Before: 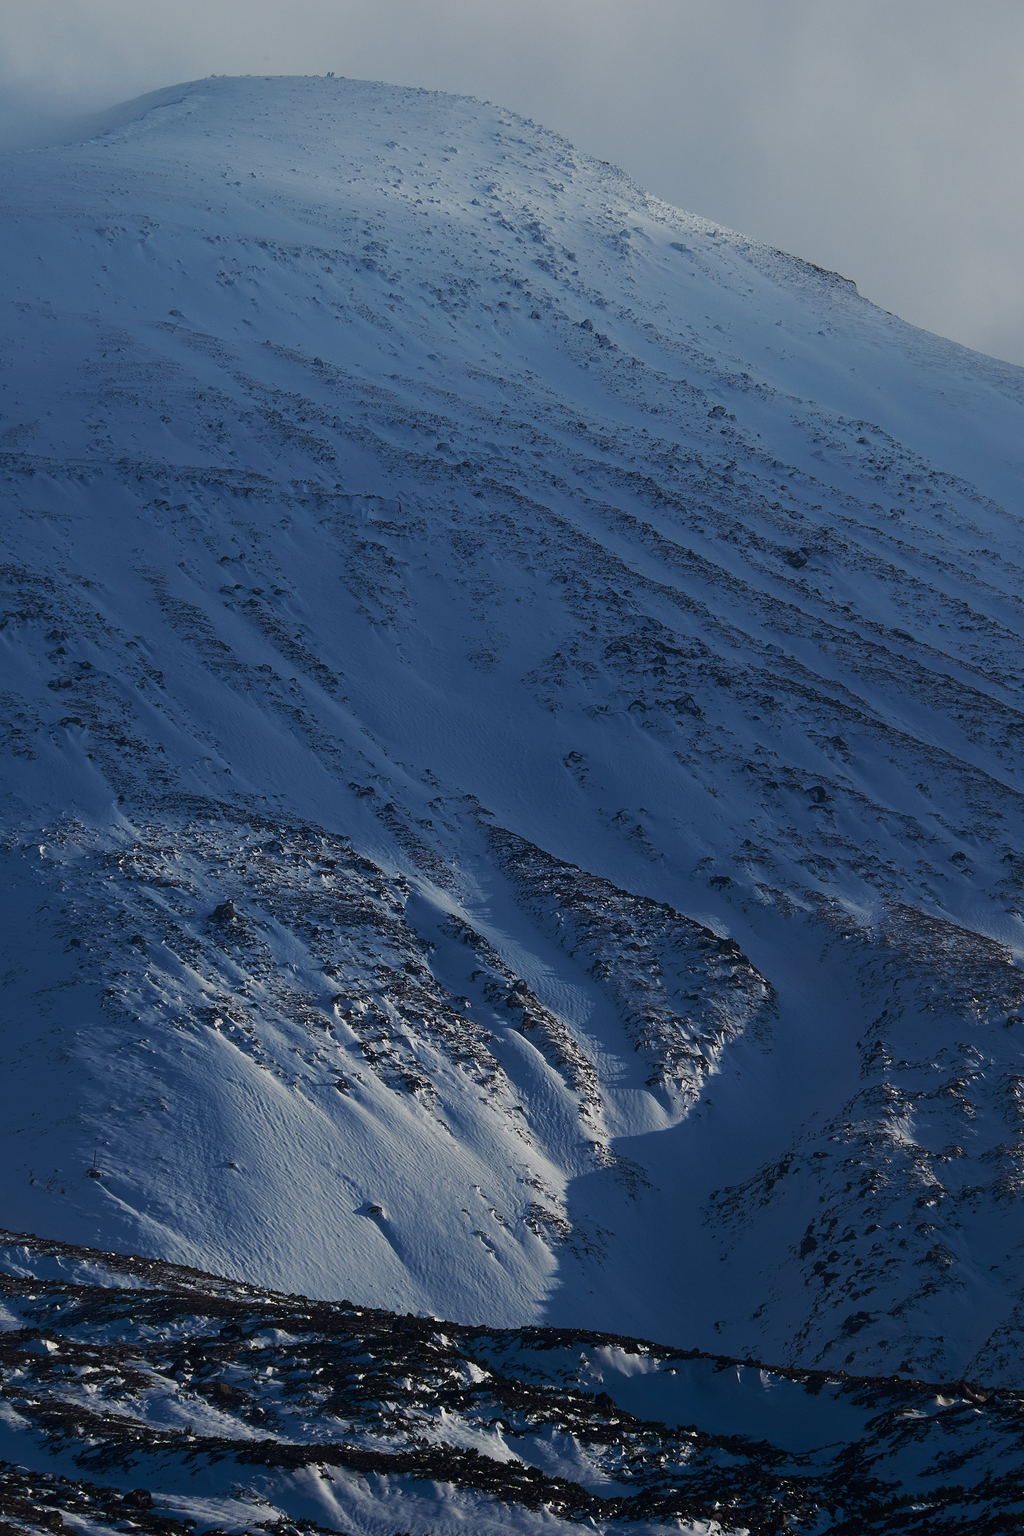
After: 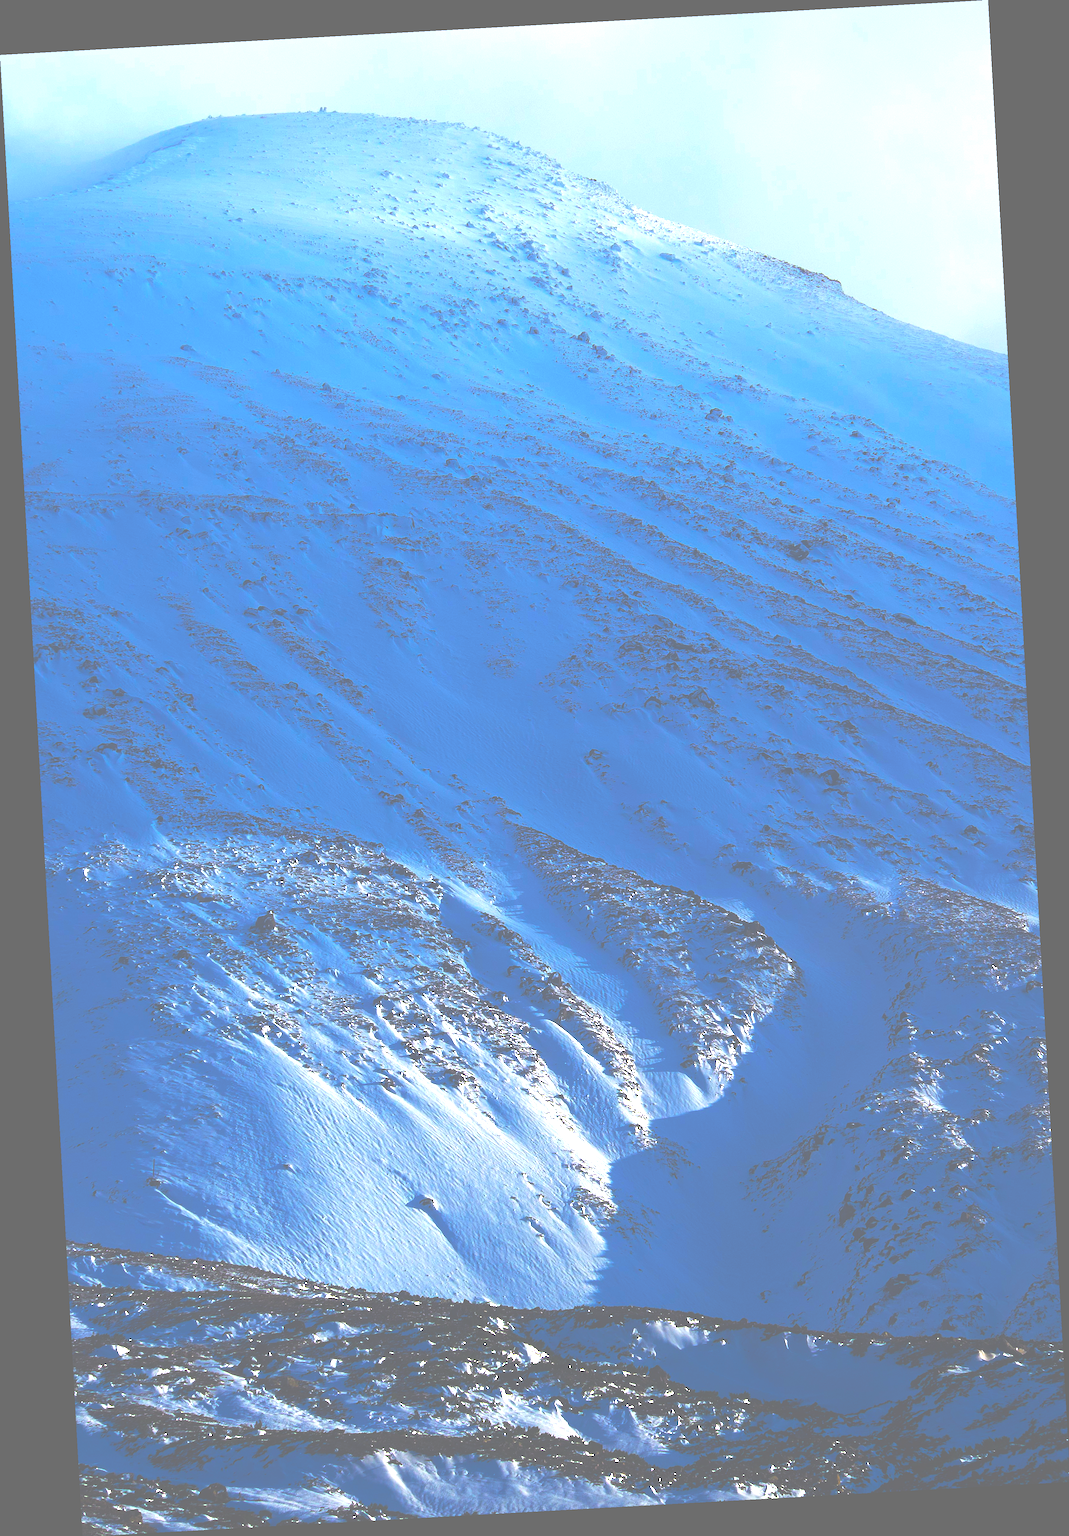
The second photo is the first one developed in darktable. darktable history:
rotate and perspective: rotation -3.18°, automatic cropping off
color balance rgb: linear chroma grading › global chroma 25%, perceptual saturation grading › global saturation 40%, perceptual brilliance grading › global brilliance 30%, global vibrance 40%
exposure: black level correction -0.071, exposure 0.5 EV, compensate highlight preservation false
